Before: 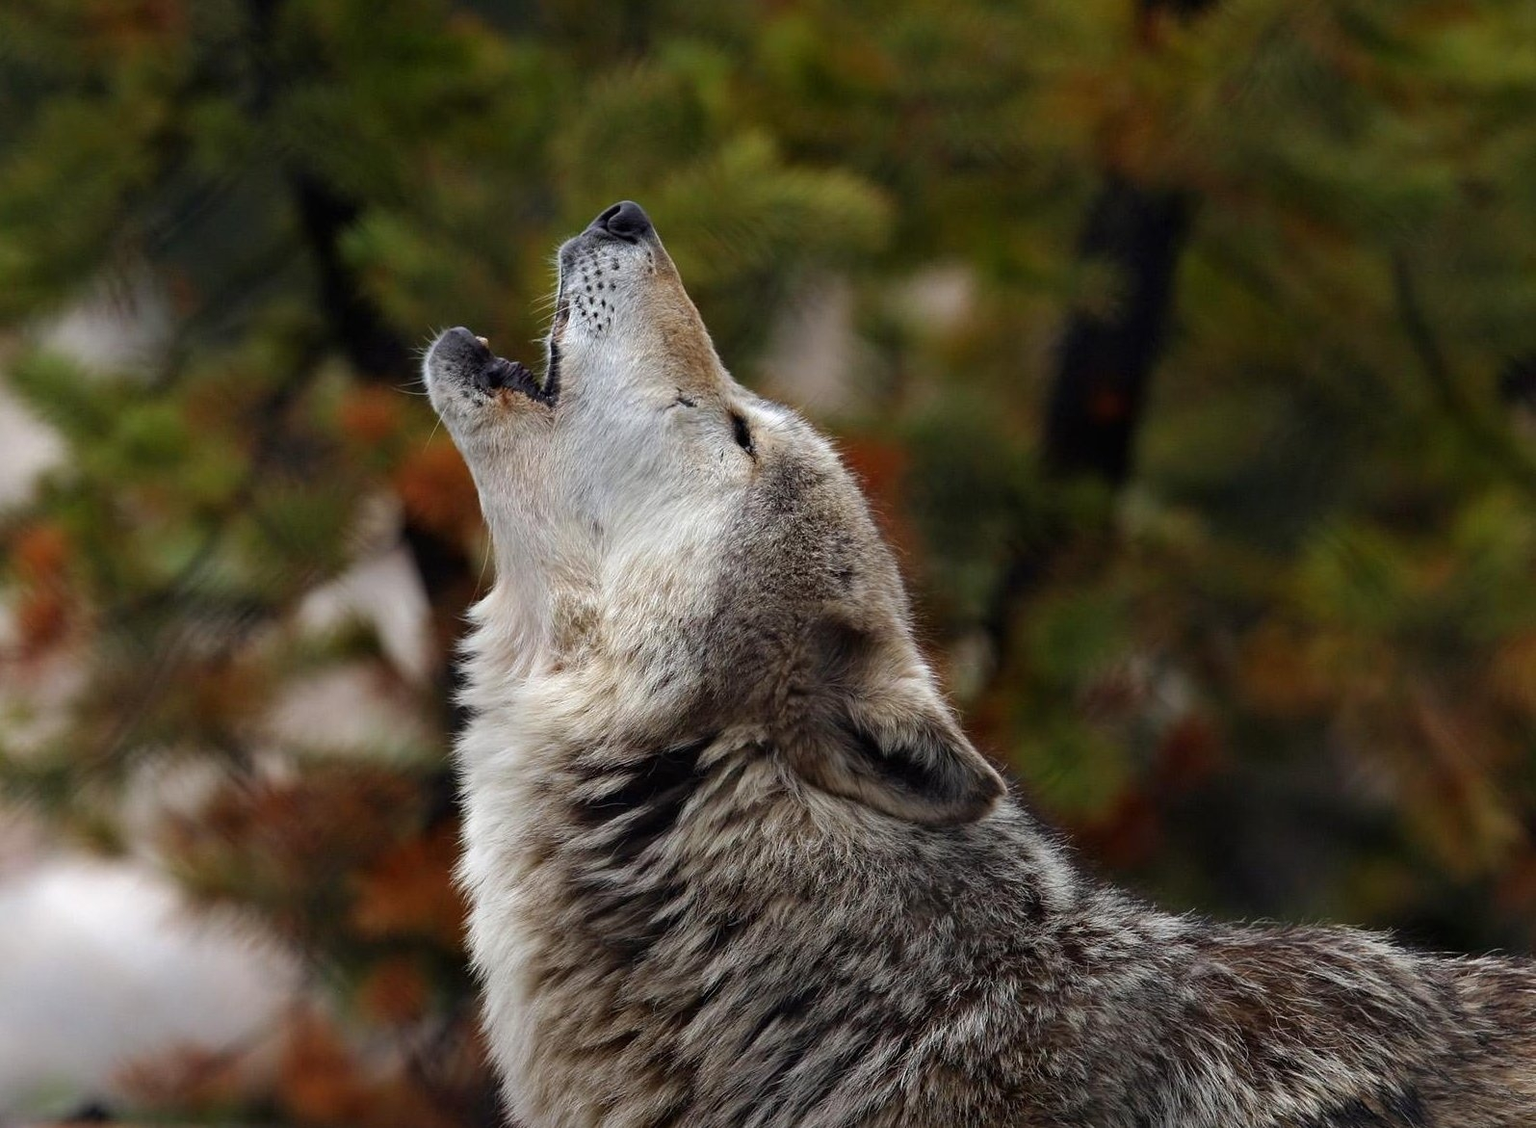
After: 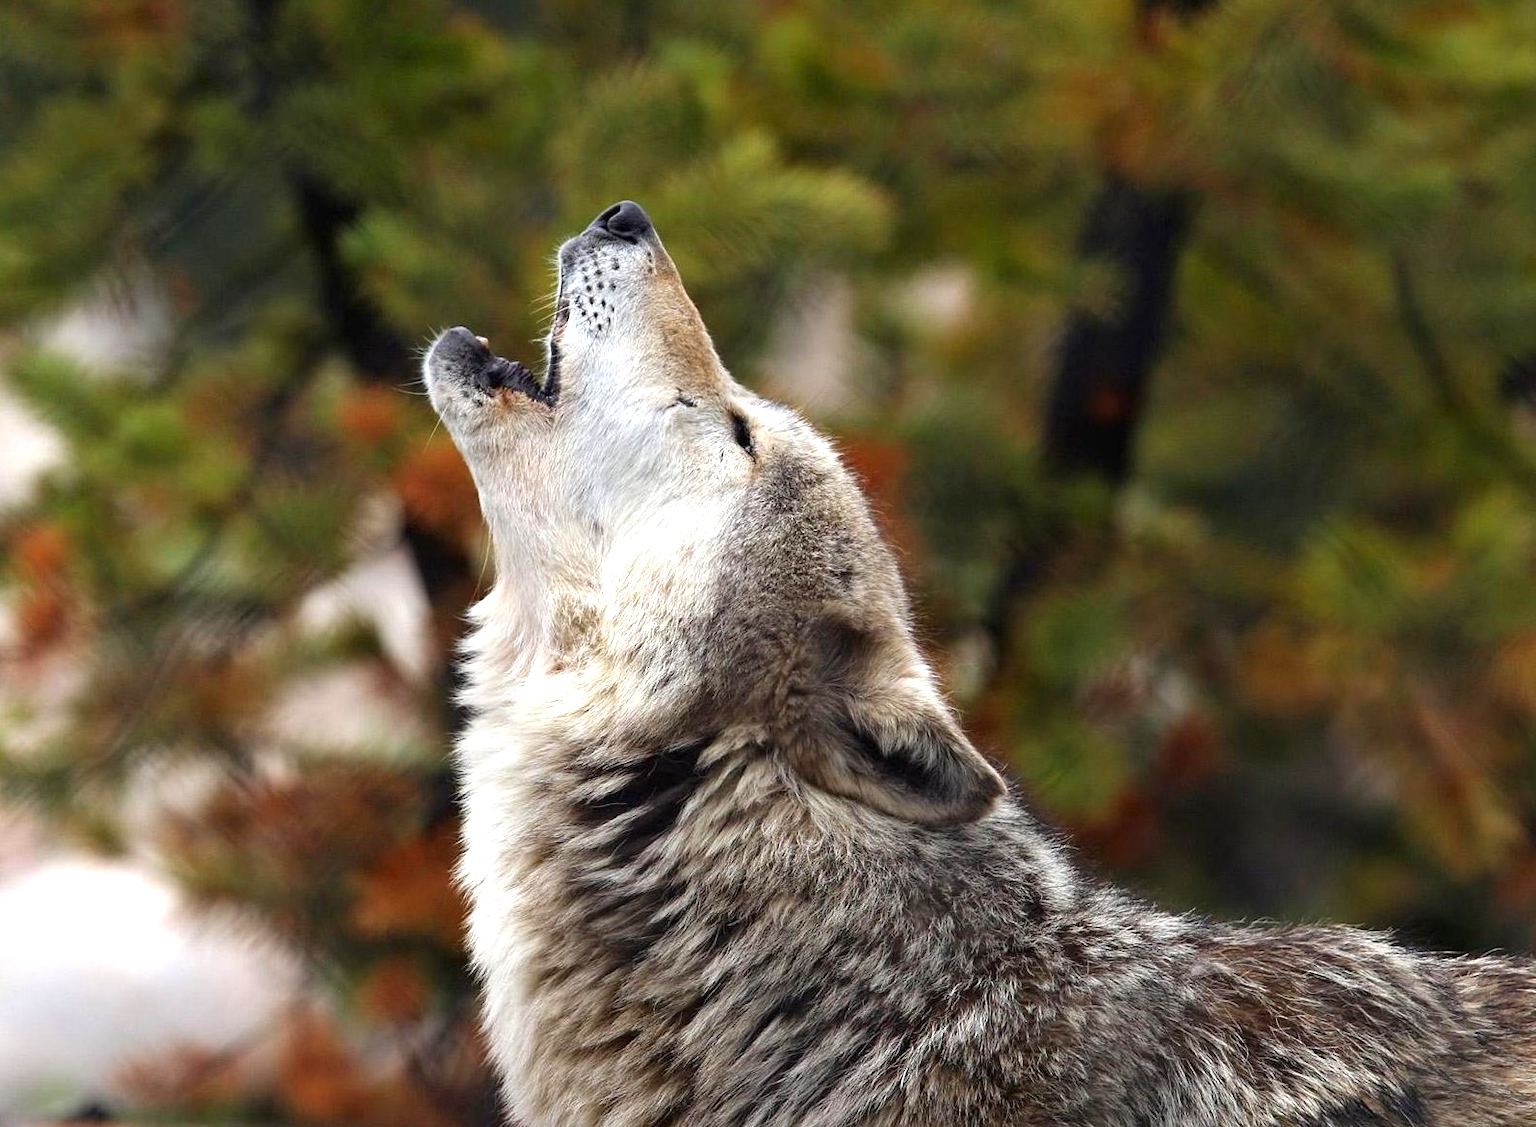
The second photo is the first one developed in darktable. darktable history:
exposure: exposure 0.918 EV, compensate highlight preservation false
